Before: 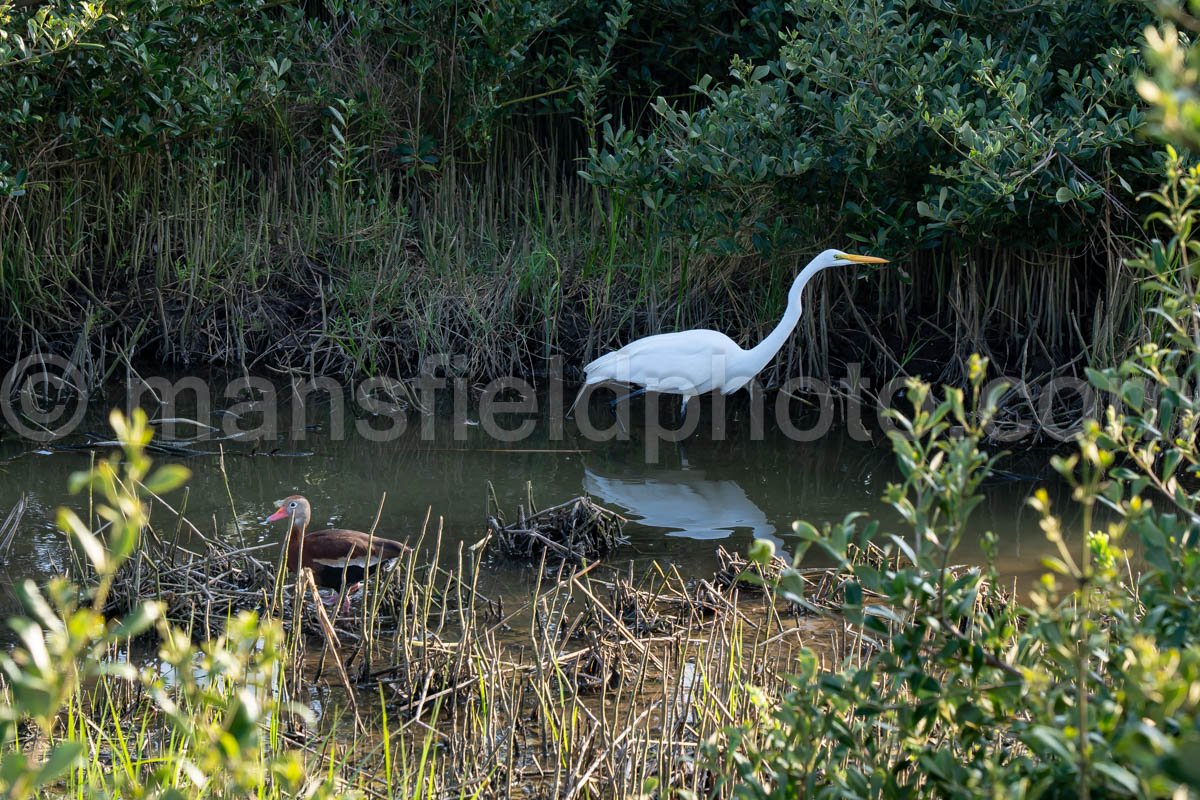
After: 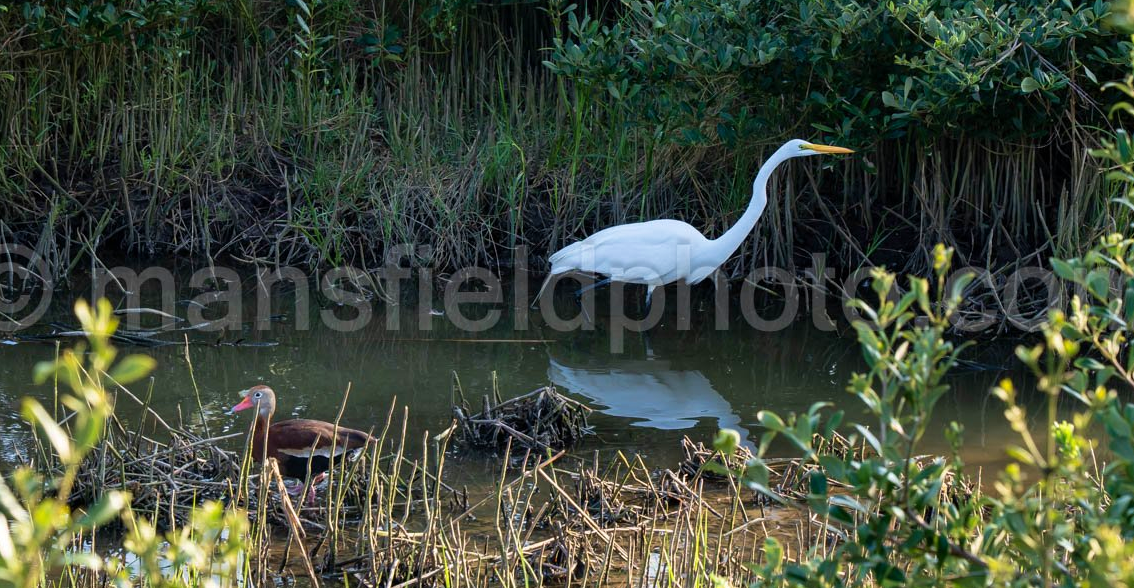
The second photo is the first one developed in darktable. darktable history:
velvia: on, module defaults
crop and rotate: left 2.923%, top 13.798%, right 2.54%, bottom 12.645%
